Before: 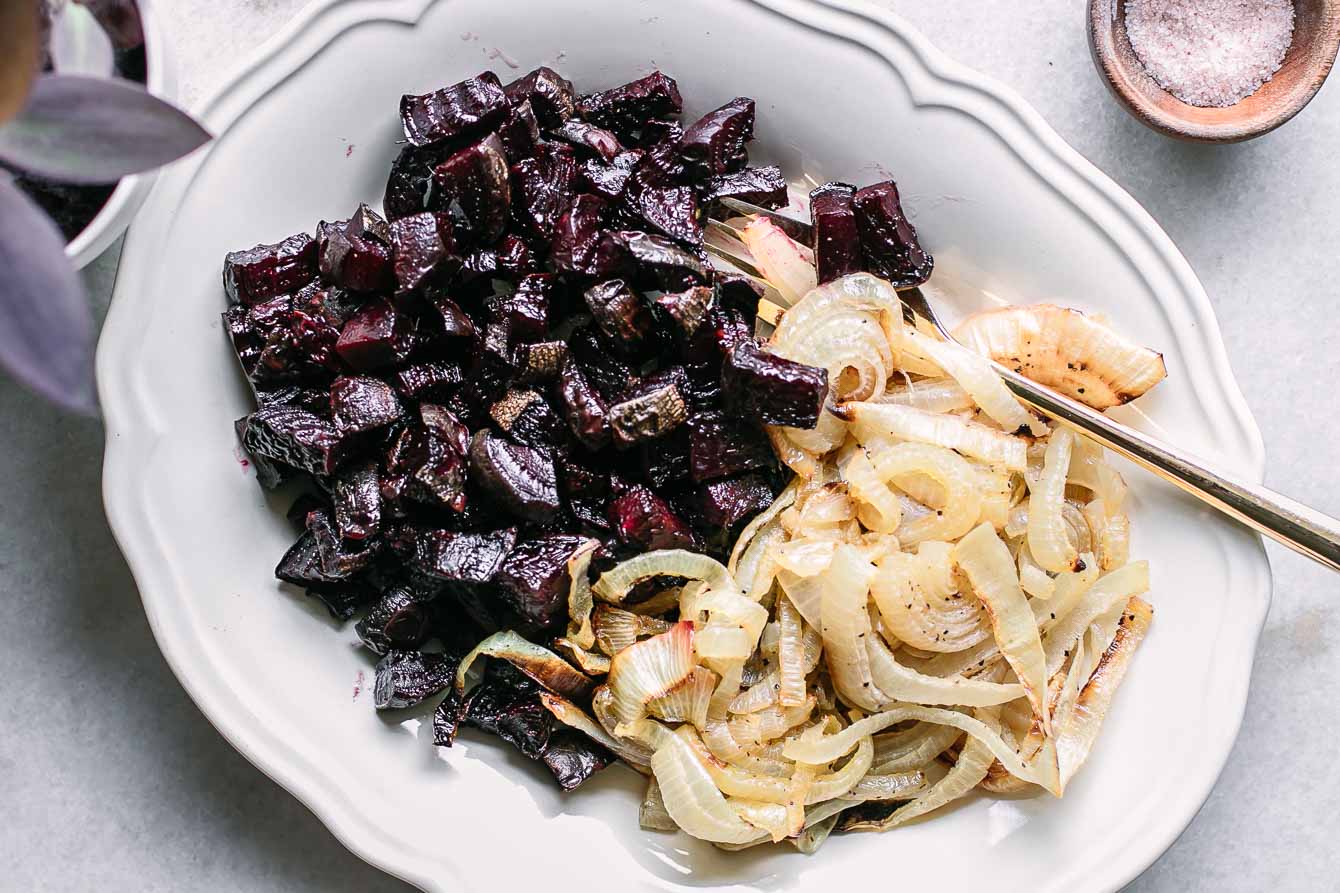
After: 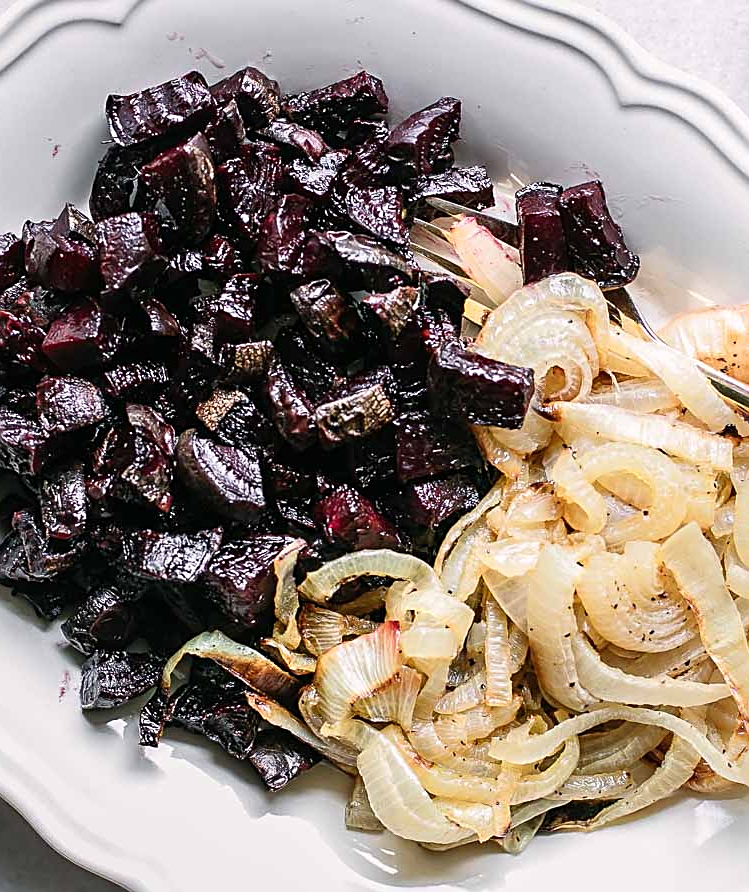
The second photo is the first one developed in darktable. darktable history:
sharpen: on, module defaults
crop: left 21.947%, right 22.158%, bottom 0.014%
